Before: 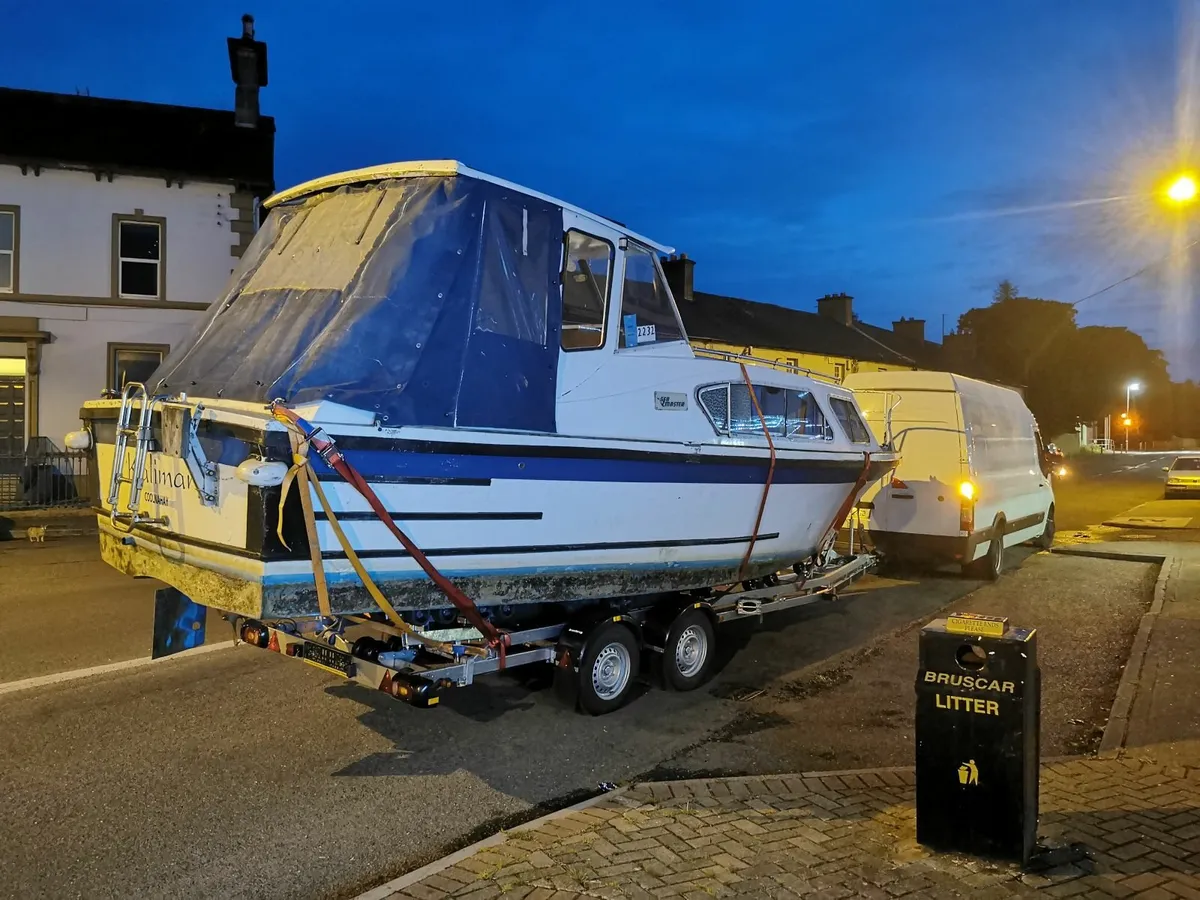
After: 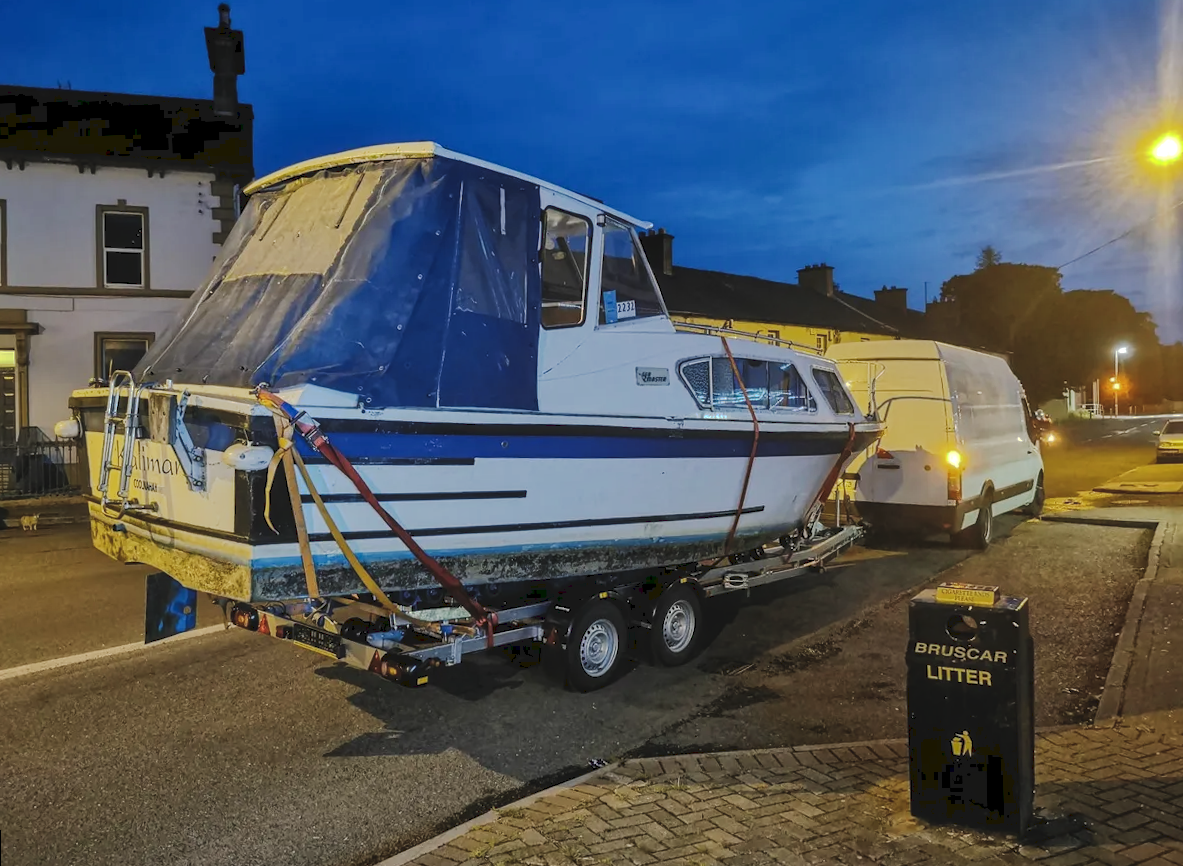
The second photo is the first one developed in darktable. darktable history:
local contrast: on, module defaults
rotate and perspective: rotation -1.32°, lens shift (horizontal) -0.031, crop left 0.015, crop right 0.985, crop top 0.047, crop bottom 0.982
tone curve: curves: ch0 [(0, 0) (0.003, 0.098) (0.011, 0.099) (0.025, 0.103) (0.044, 0.114) (0.069, 0.13) (0.1, 0.142) (0.136, 0.161) (0.177, 0.189) (0.224, 0.224) (0.277, 0.266) (0.335, 0.32) (0.399, 0.38) (0.468, 0.45) (0.543, 0.522) (0.623, 0.598) (0.709, 0.669) (0.801, 0.731) (0.898, 0.786) (1, 1)], preserve colors none
